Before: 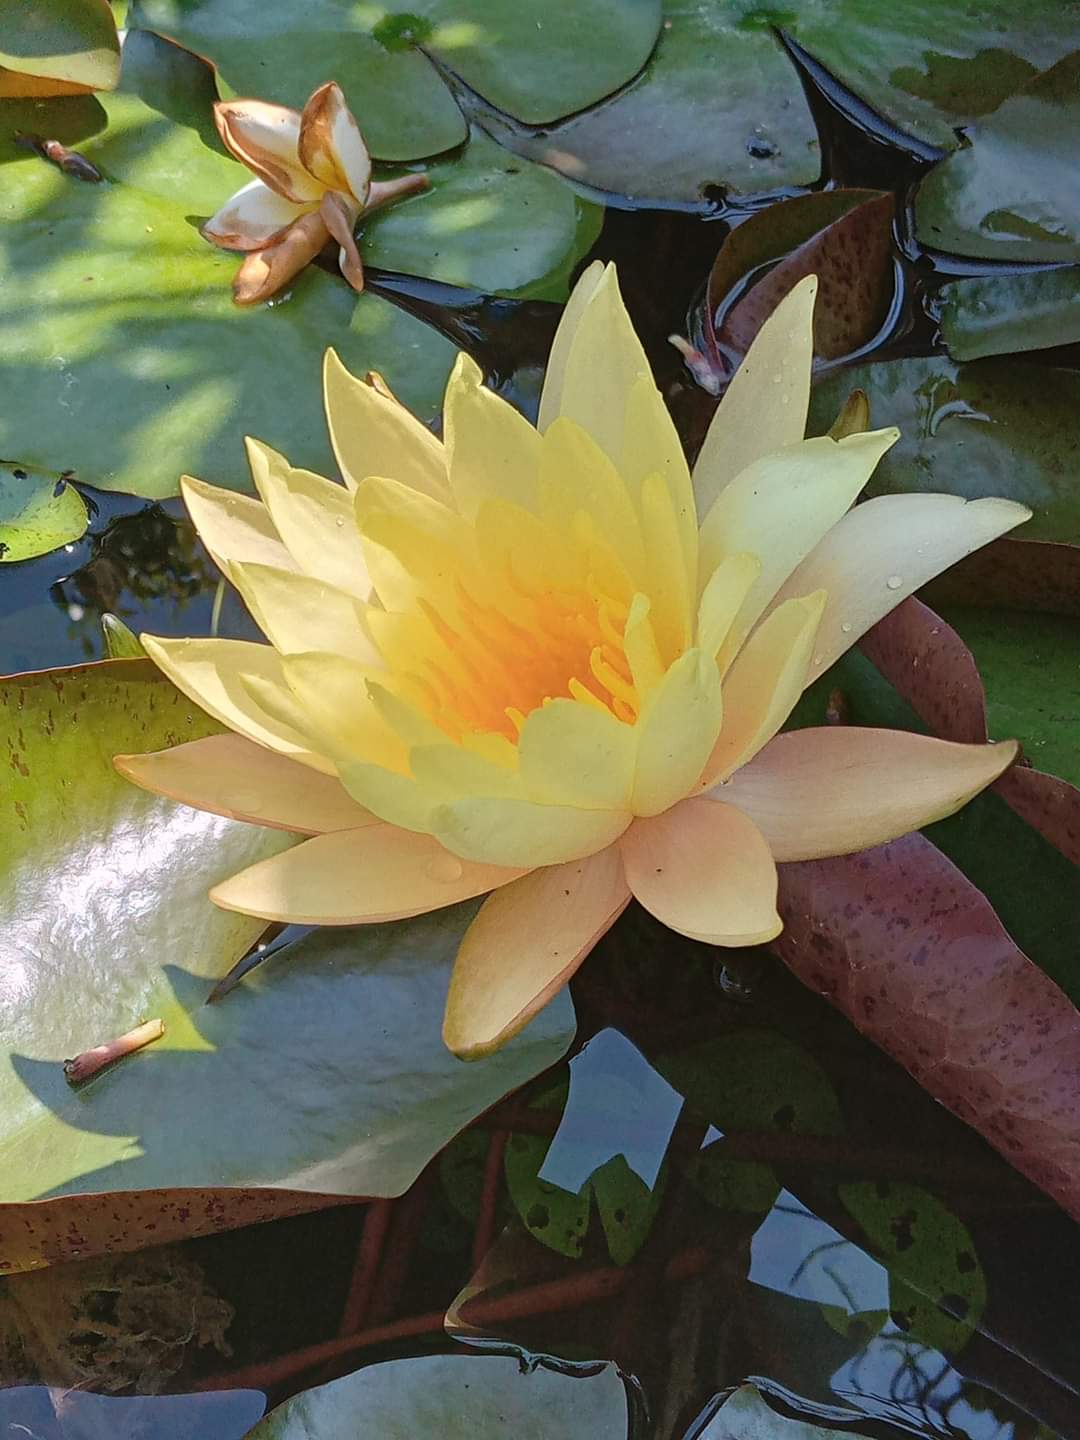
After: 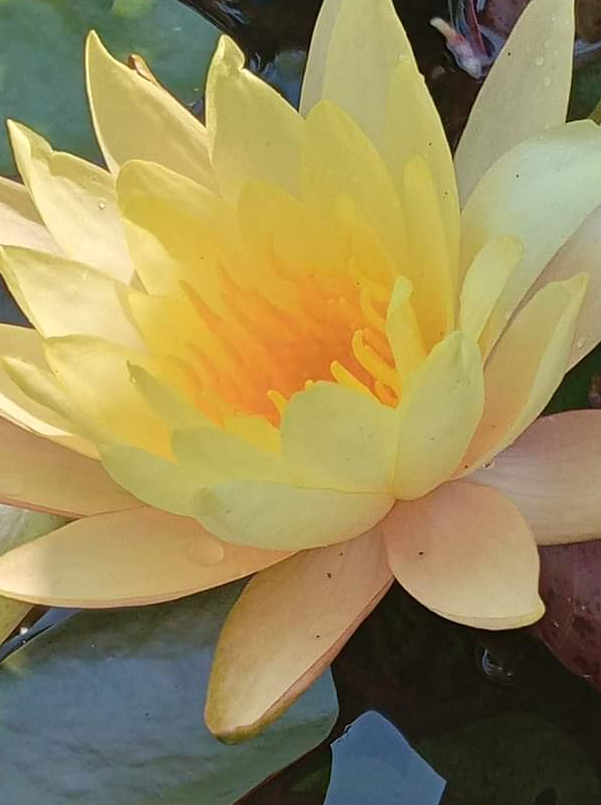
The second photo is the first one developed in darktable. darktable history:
crop and rotate: left 22.092%, top 22.046%, right 22.204%, bottom 22.022%
